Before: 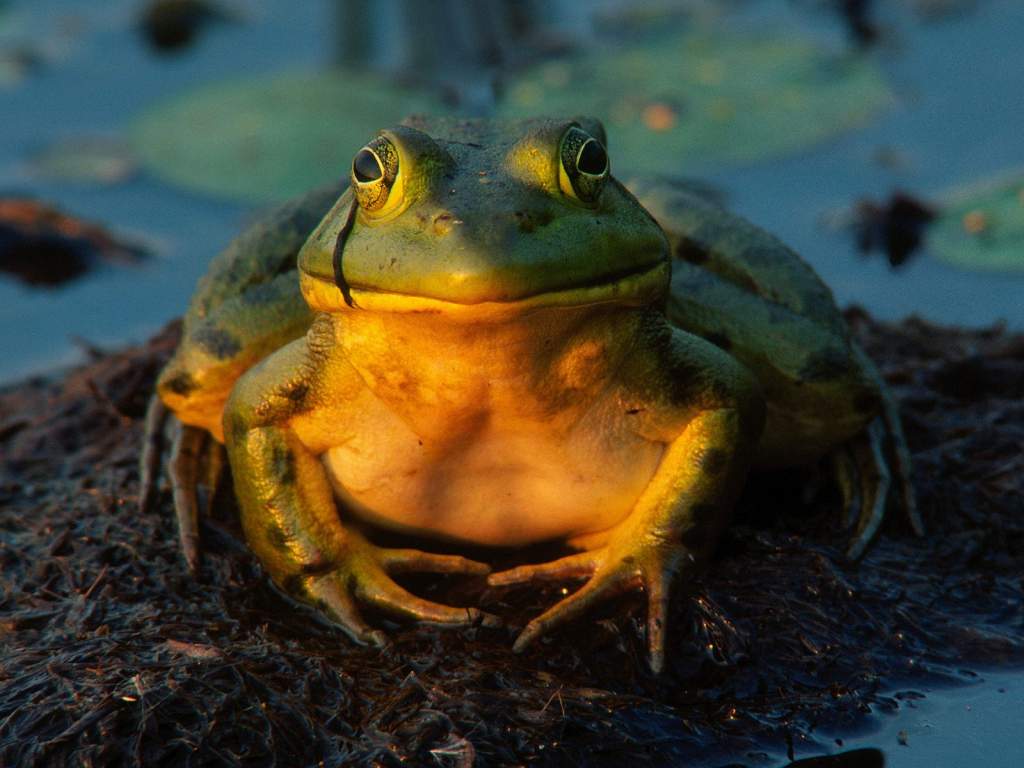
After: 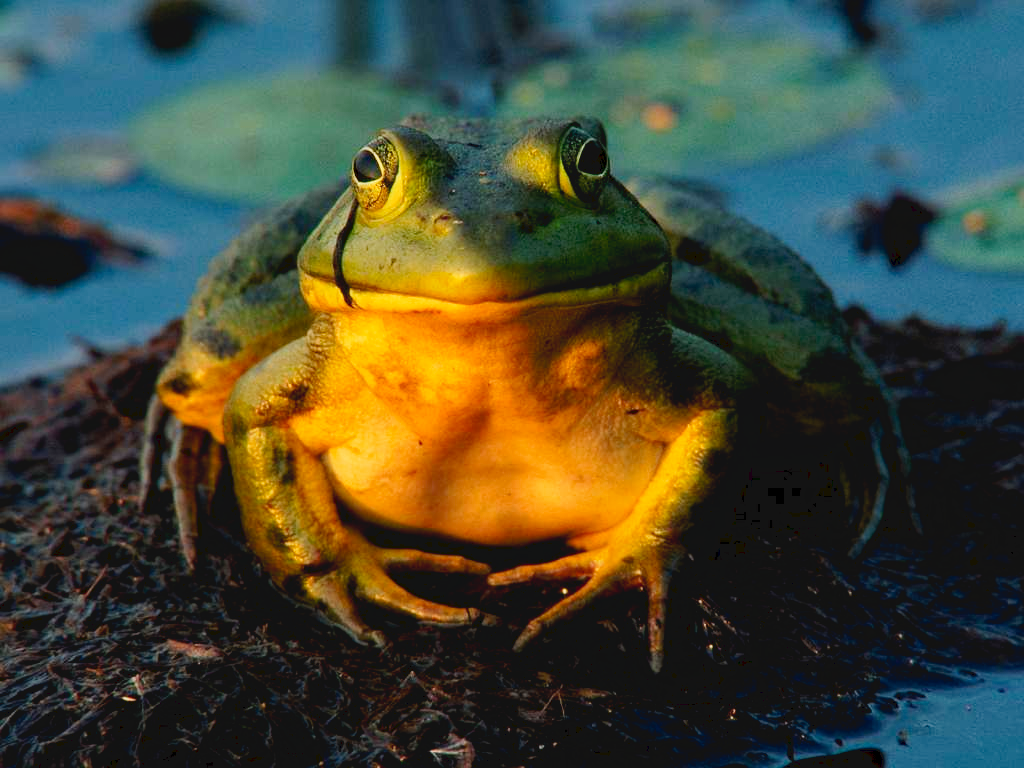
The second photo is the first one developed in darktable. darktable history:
haze removal: compatibility mode true, adaptive false
tone equalizer: on, module defaults
tone curve: curves: ch0 [(0, 0) (0.003, 0.059) (0.011, 0.059) (0.025, 0.057) (0.044, 0.055) (0.069, 0.057) (0.1, 0.083) (0.136, 0.128) (0.177, 0.185) (0.224, 0.242) (0.277, 0.308) (0.335, 0.383) (0.399, 0.468) (0.468, 0.547) (0.543, 0.632) (0.623, 0.71) (0.709, 0.801) (0.801, 0.859) (0.898, 0.922) (1, 1)], preserve colors none
